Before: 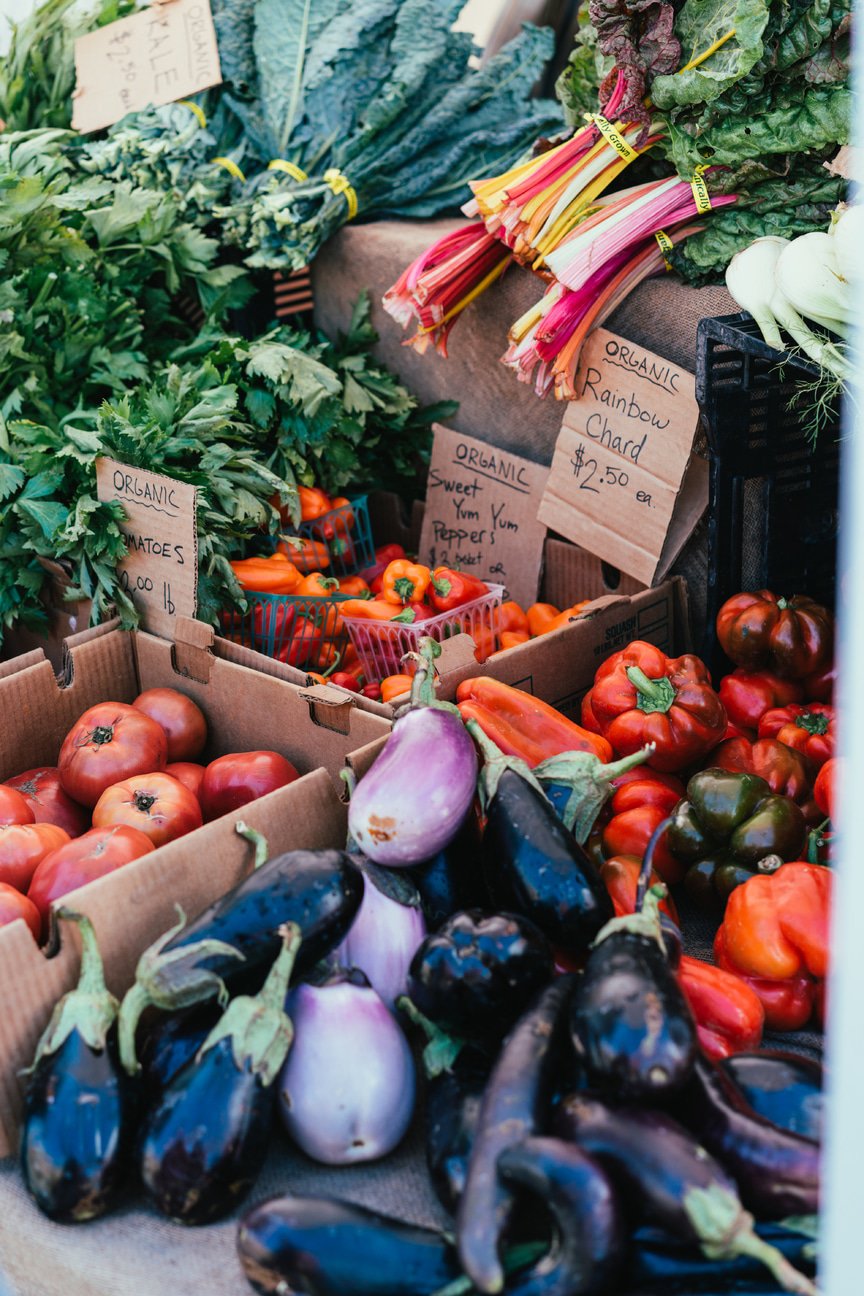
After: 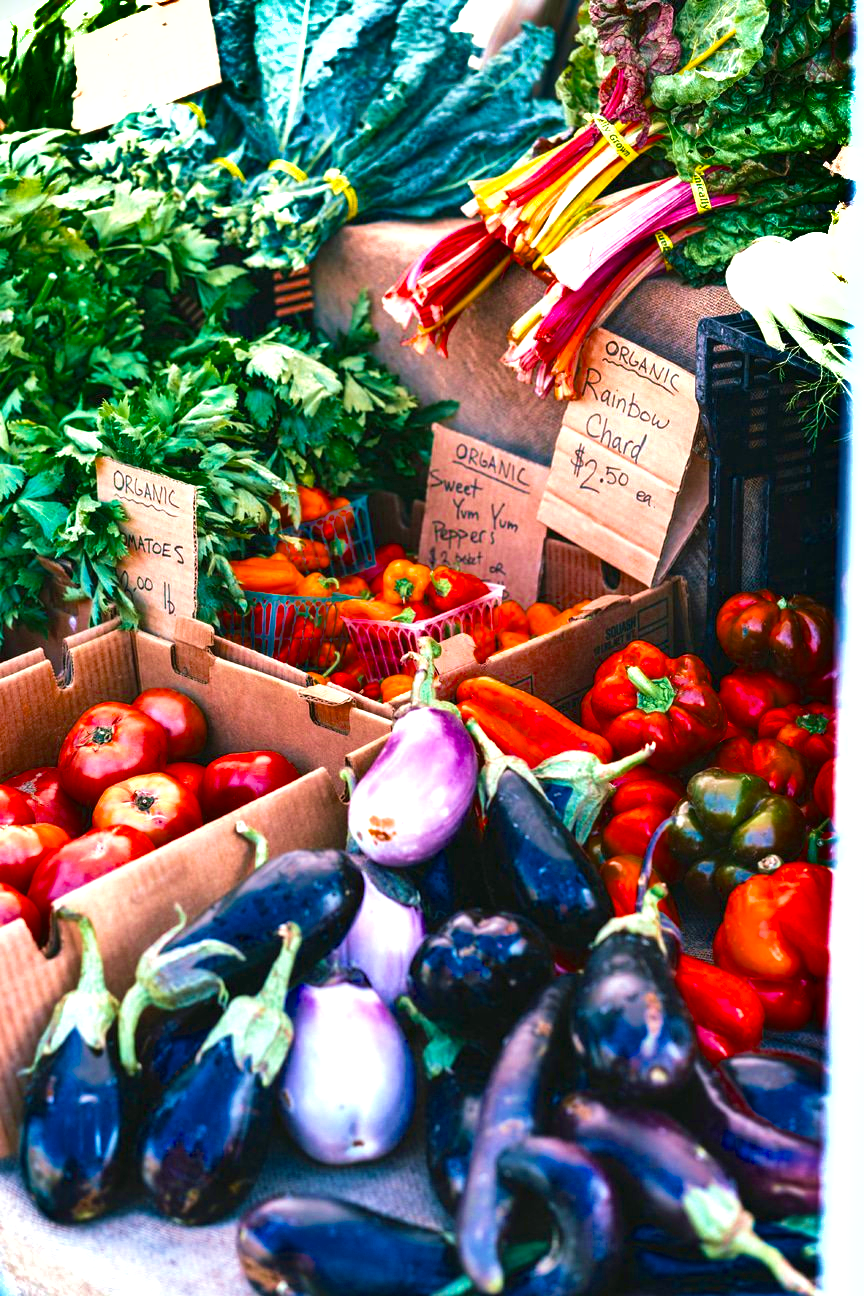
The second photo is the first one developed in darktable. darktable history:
exposure: black level correction 0, exposure 1.1 EV, compensate highlight preservation false
shadows and highlights: shadows 24.37, highlights -79.71, soften with gaussian
color balance rgb: shadows lift › hue 84.87°, perceptual saturation grading › global saturation 29.832%, global vibrance 7.322%, saturation formula JzAzBz (2021)
velvia: strength 45.1%
tone equalizer: edges refinement/feathering 500, mask exposure compensation -1.57 EV, preserve details no
